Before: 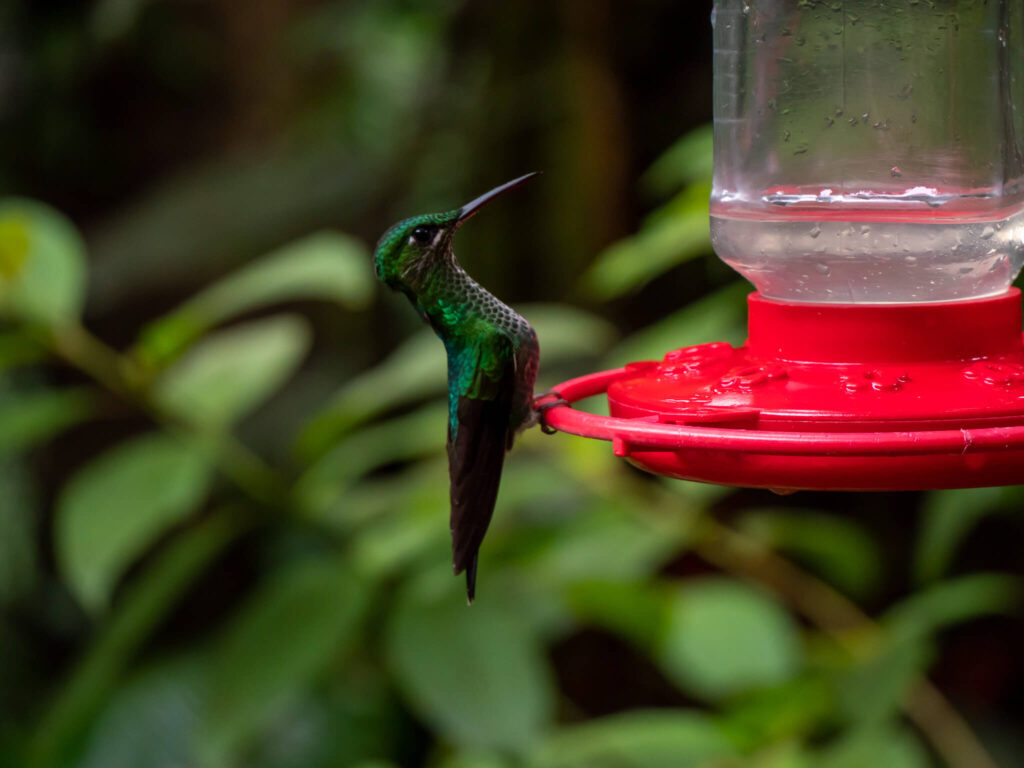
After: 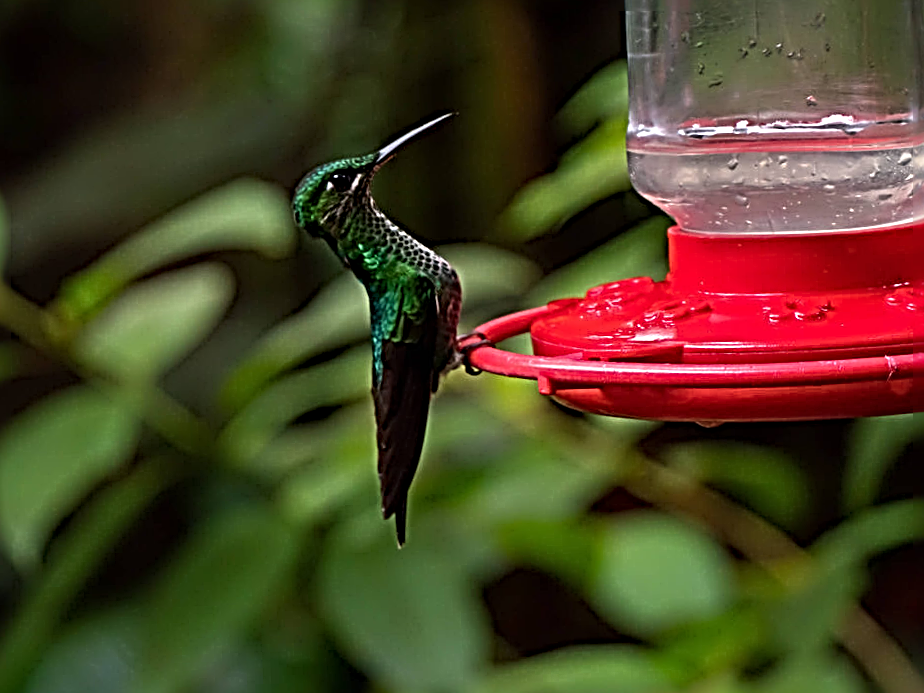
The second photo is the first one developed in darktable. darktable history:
crop and rotate: angle 1.96°, left 5.673%, top 5.673%
sharpen: radius 4.001, amount 2
